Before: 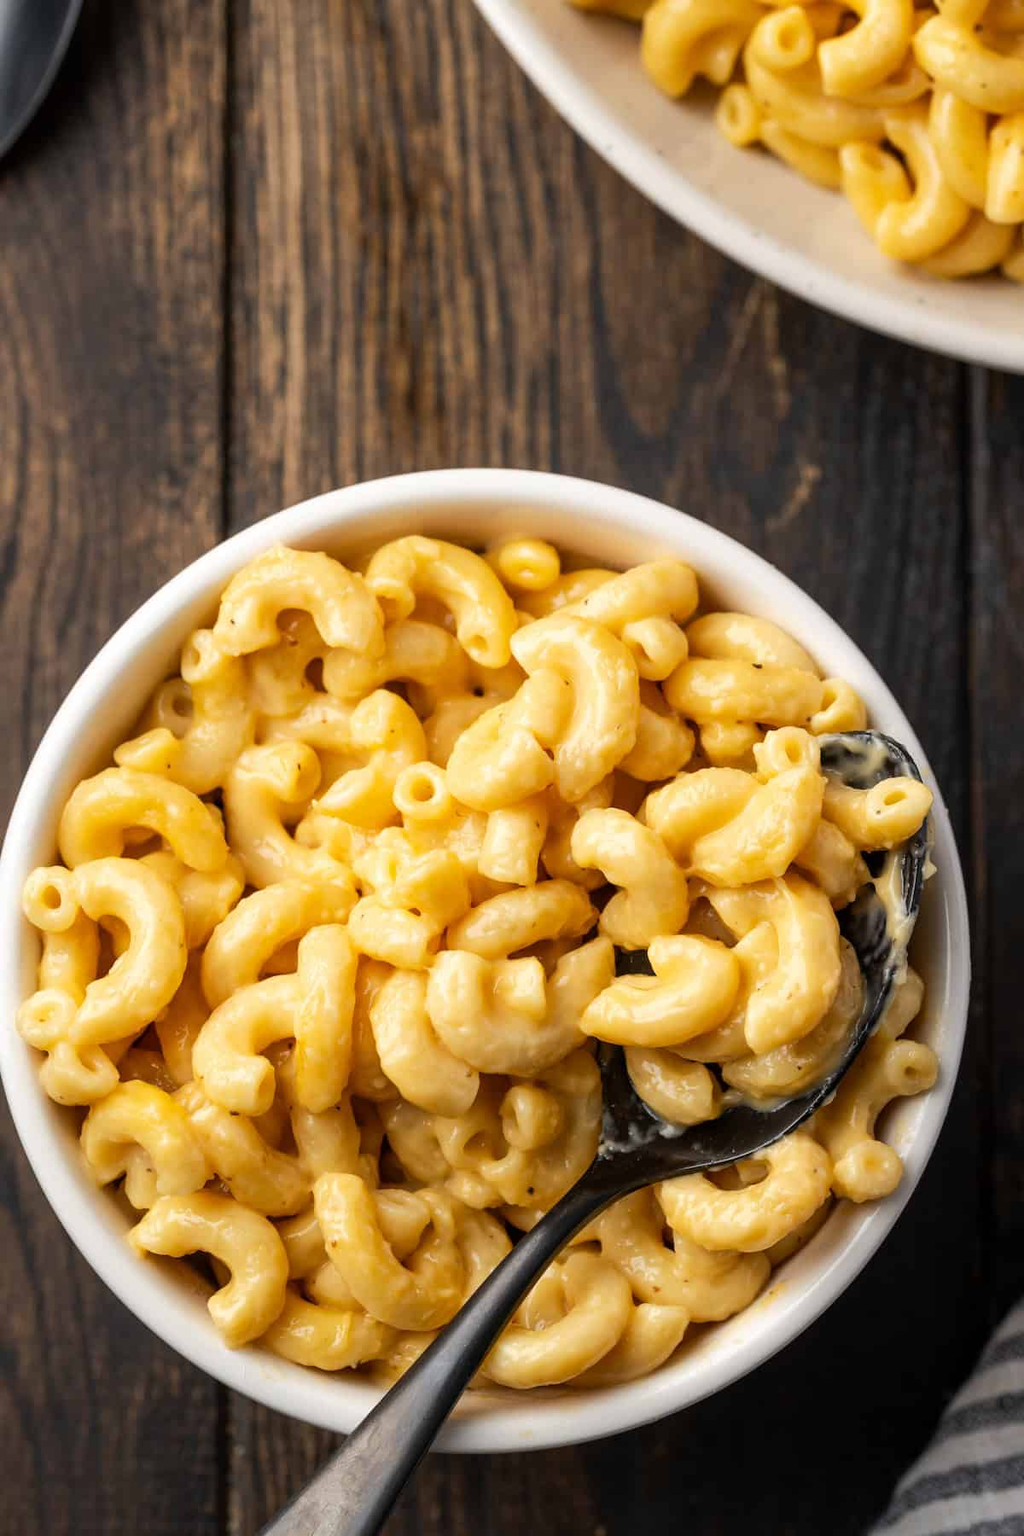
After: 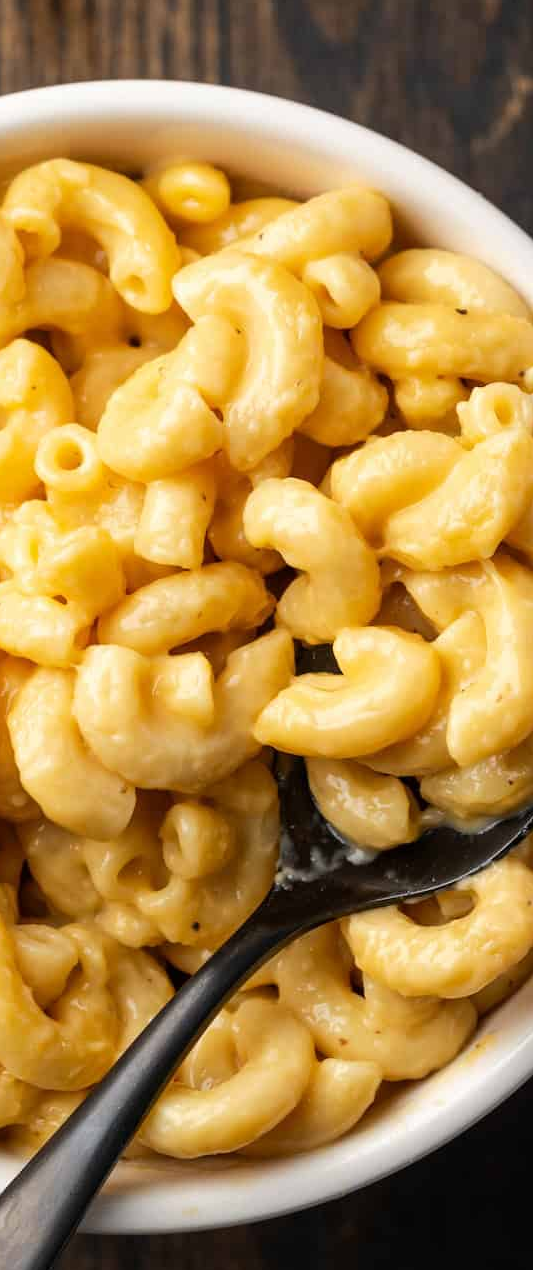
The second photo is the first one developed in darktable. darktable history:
crop: left 35.517%, top 26.064%, right 20.046%, bottom 3.376%
